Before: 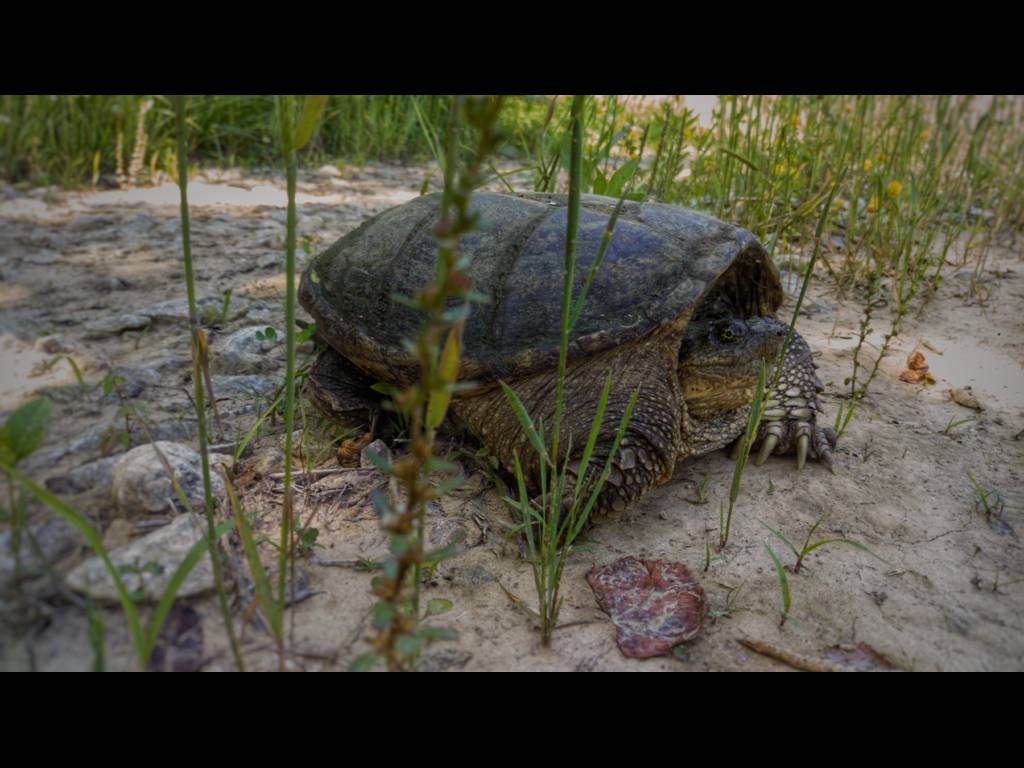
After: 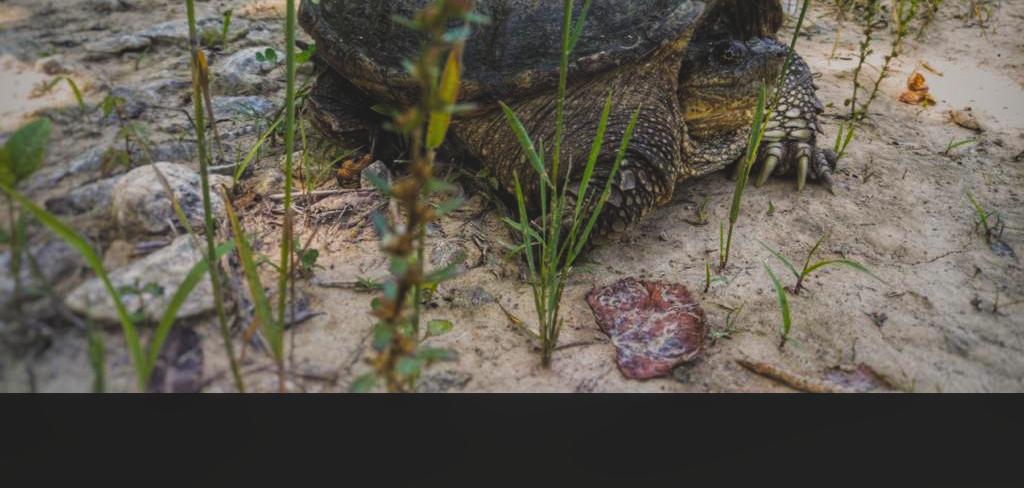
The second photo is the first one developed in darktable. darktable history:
exposure: black level correction -0.041, exposure 0.065 EV, compensate highlight preservation false
color balance rgb: highlights gain › chroma 1.051%, highlights gain › hue 60.26°, linear chroma grading › global chroma 15.085%, perceptual saturation grading › global saturation 0.299%, perceptual saturation grading › highlights -16.662%, perceptual saturation grading › mid-tones 33.526%, perceptual saturation grading › shadows 50.298%, global vibrance 12.563%
crop and rotate: top 36.353%
local contrast: on, module defaults
filmic rgb: black relative exposure -7.49 EV, white relative exposure 4.99 EV, hardness 3.34, contrast 1.297
